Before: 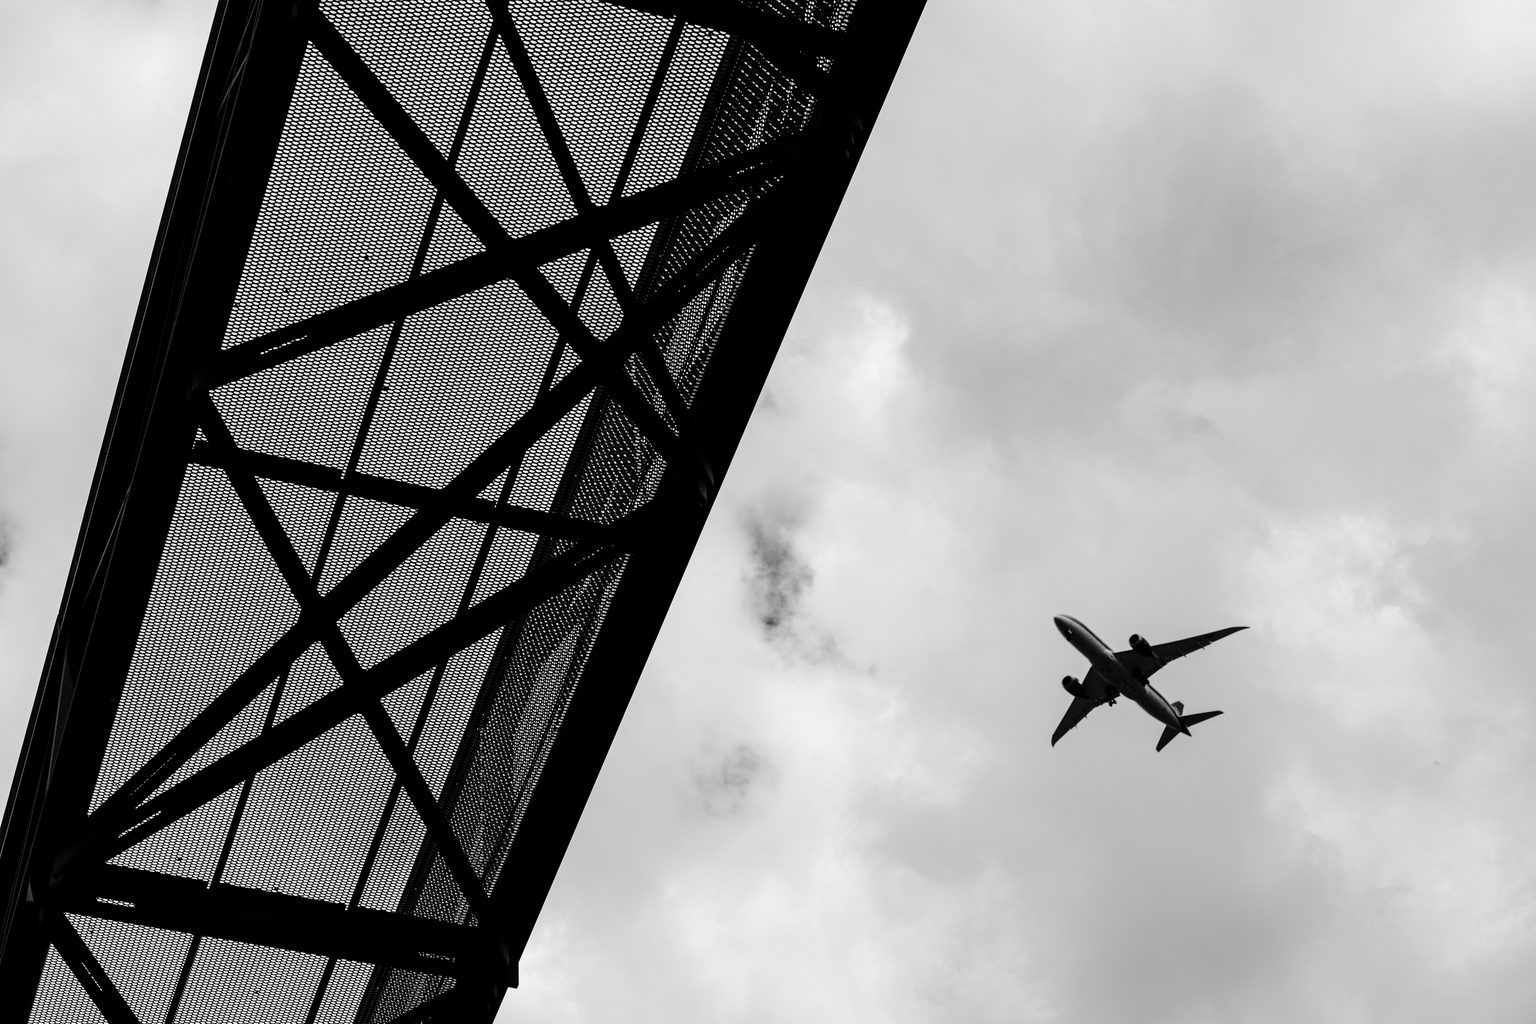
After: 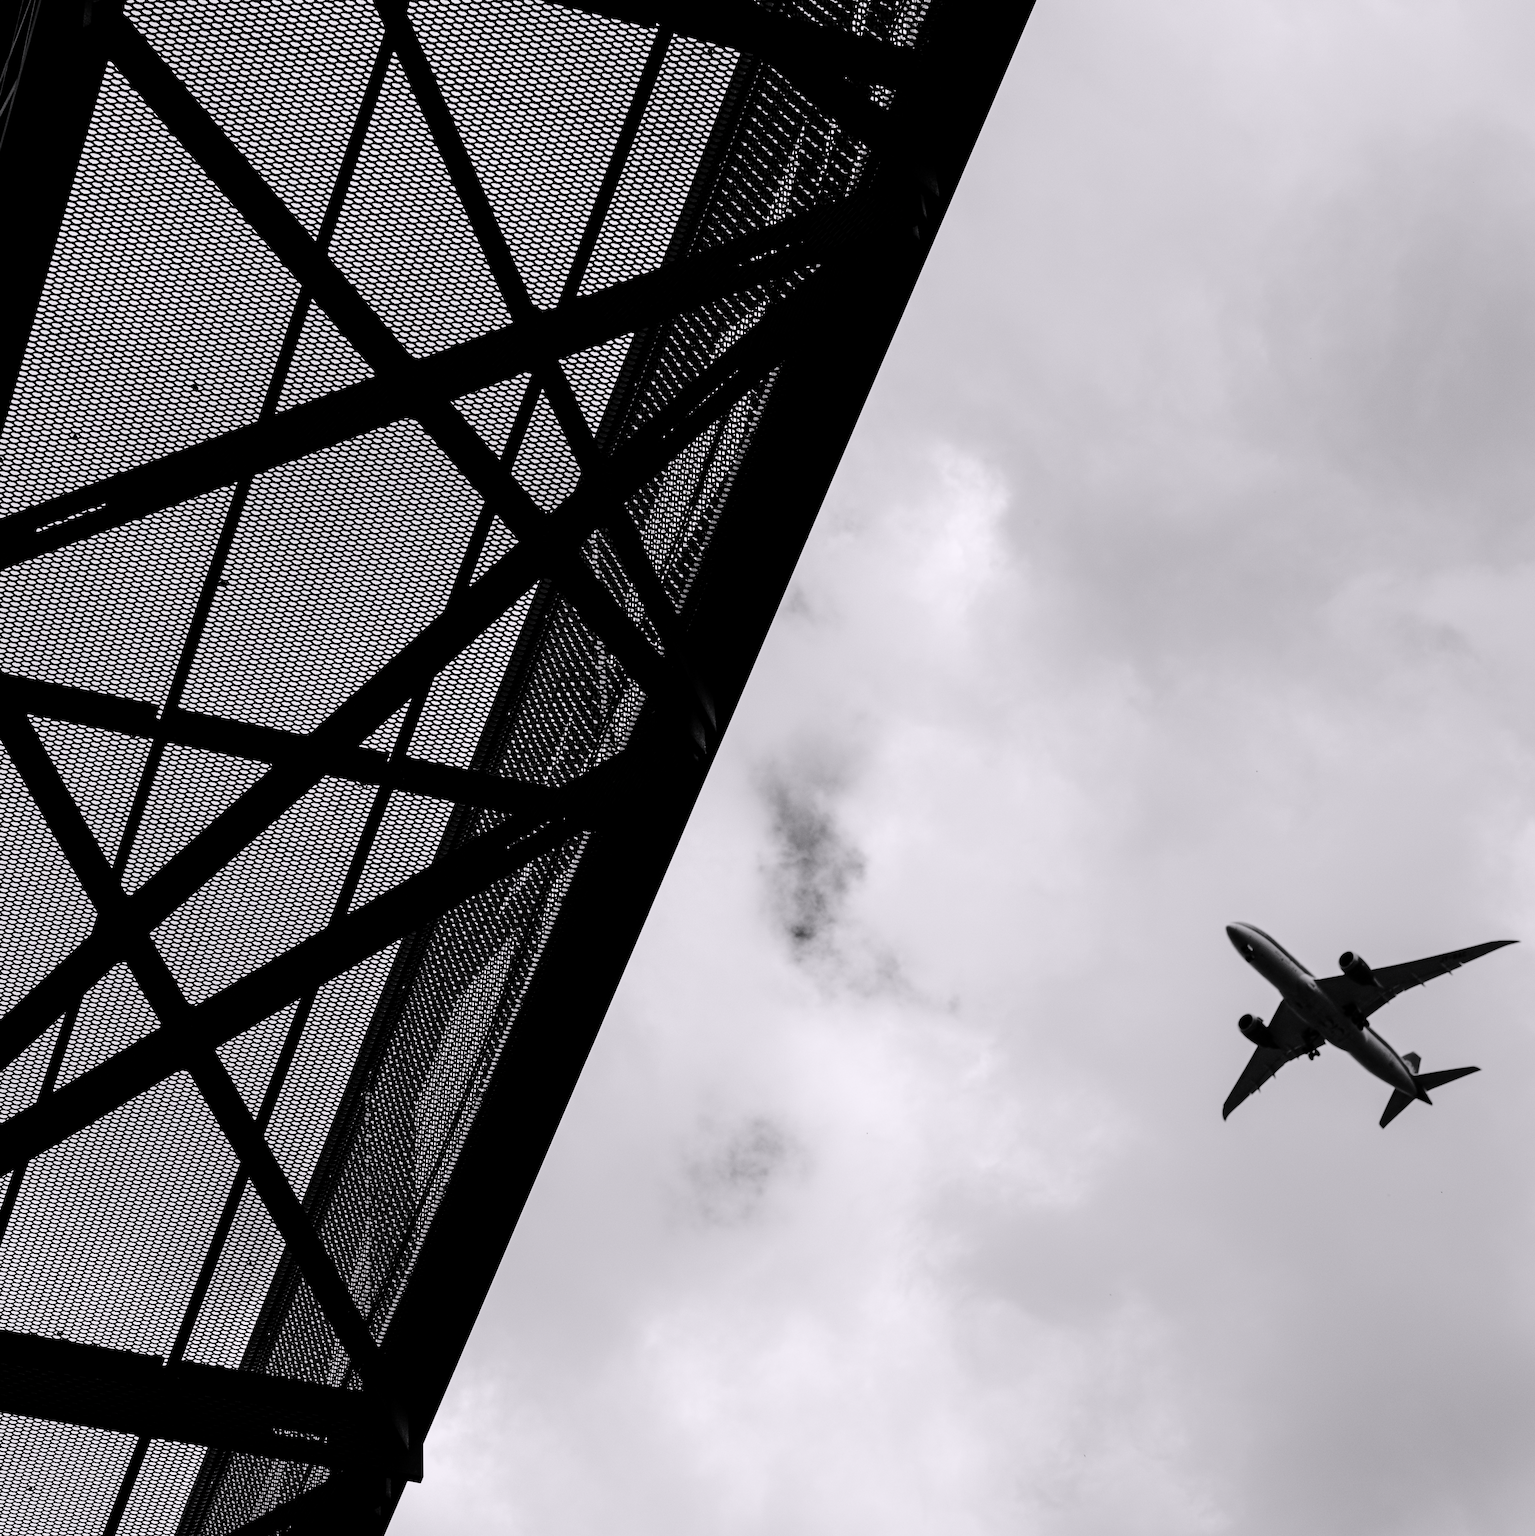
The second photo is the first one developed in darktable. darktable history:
crop: left 15.419%, right 17.914%
white balance: red 0.954, blue 1.079
color correction: highlights a* 5.59, highlights b* 5.24, saturation 0.68
